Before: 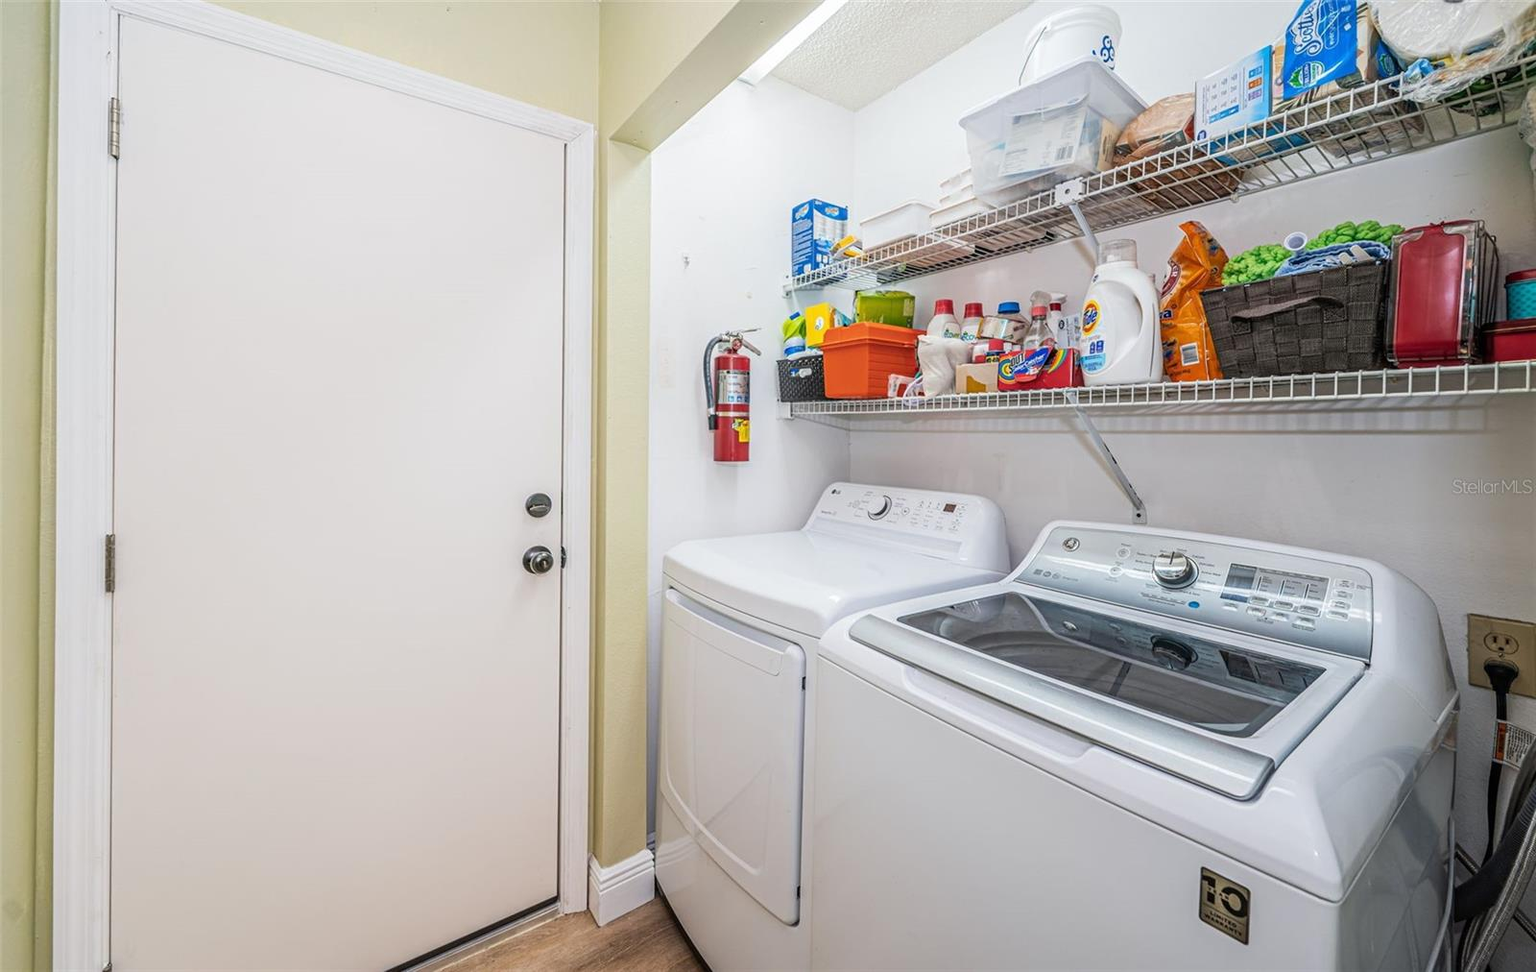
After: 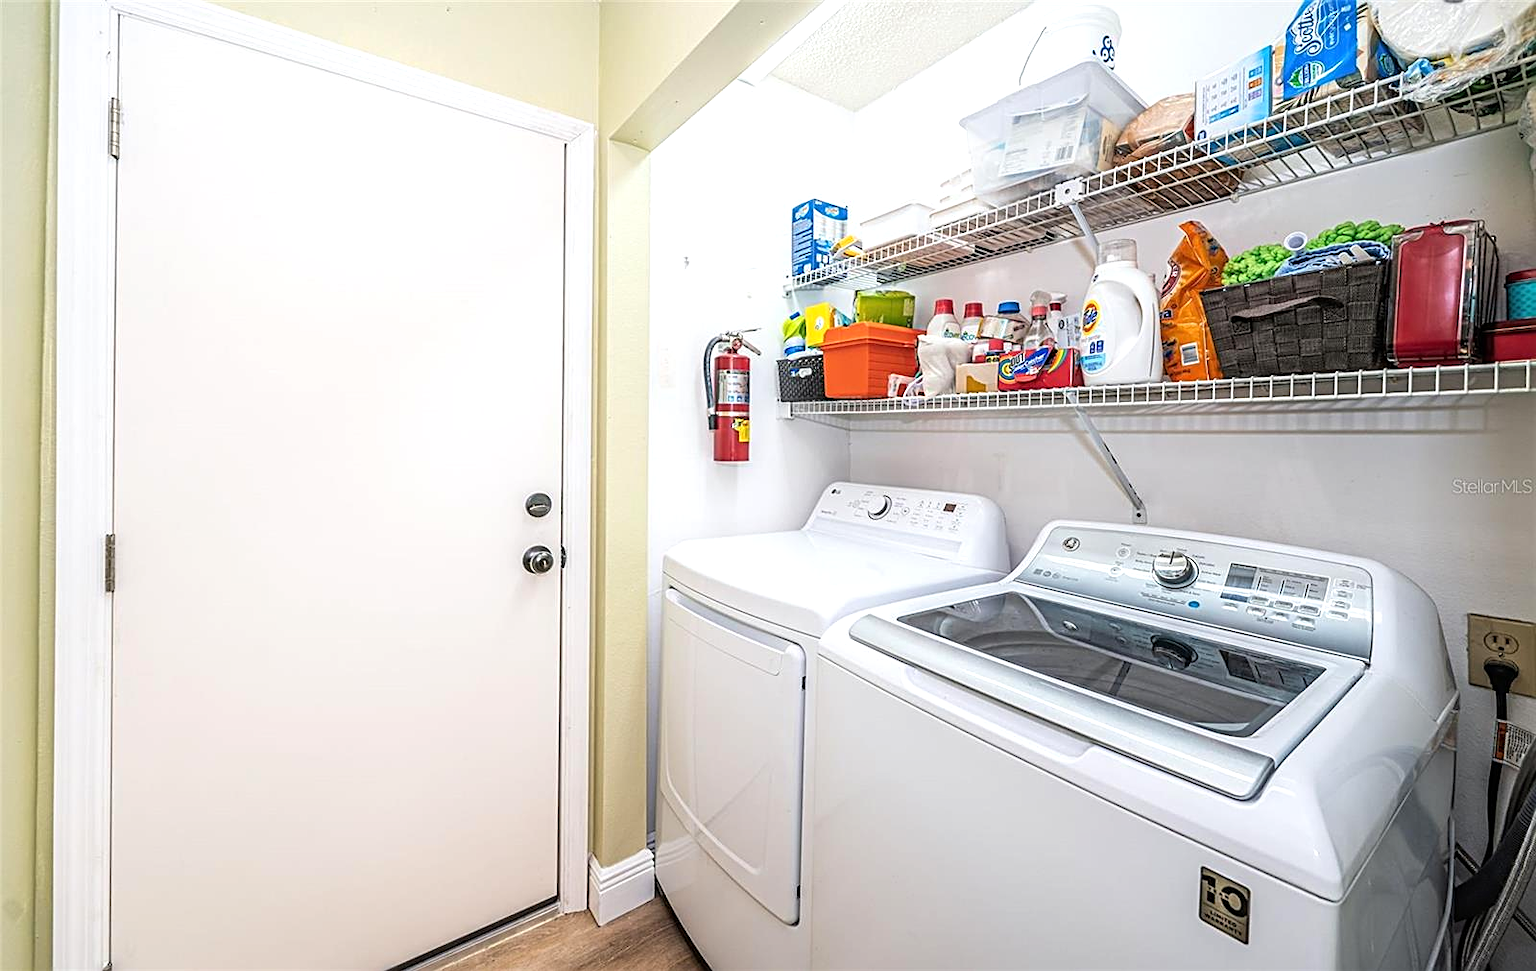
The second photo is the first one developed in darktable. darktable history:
sharpen: on, module defaults
tone equalizer: -8 EV -0.402 EV, -7 EV -0.358 EV, -6 EV -0.338 EV, -5 EV -0.202 EV, -3 EV 0.196 EV, -2 EV 0.335 EV, -1 EV 0.388 EV, +0 EV 0.432 EV, mask exposure compensation -0.485 EV
